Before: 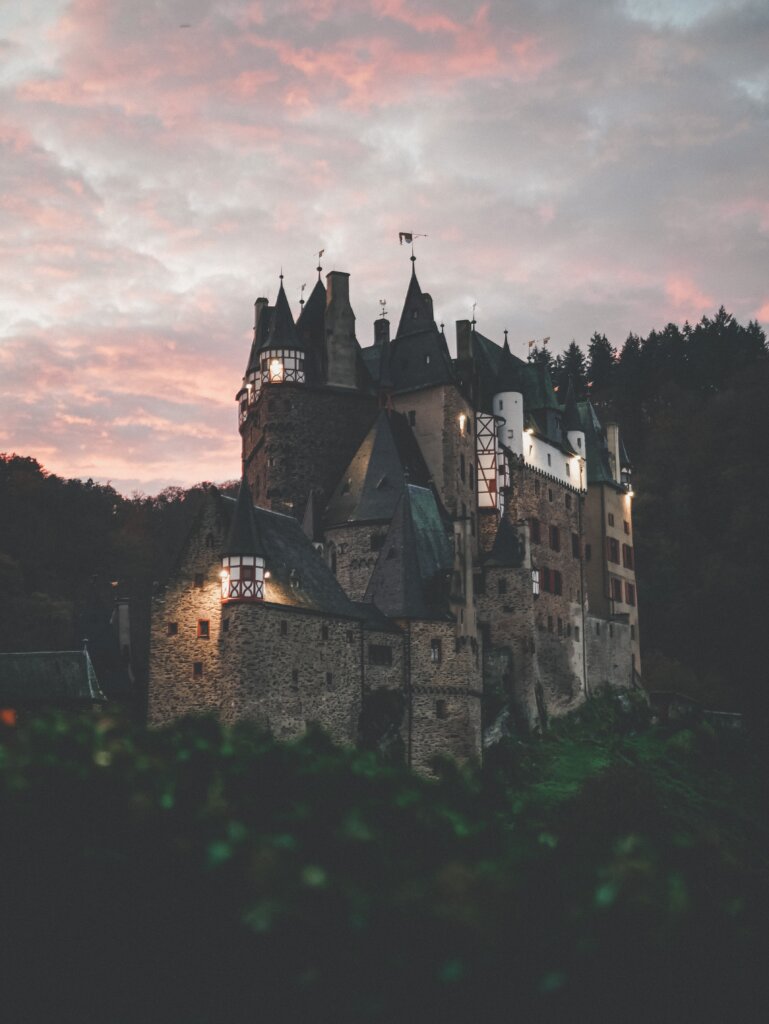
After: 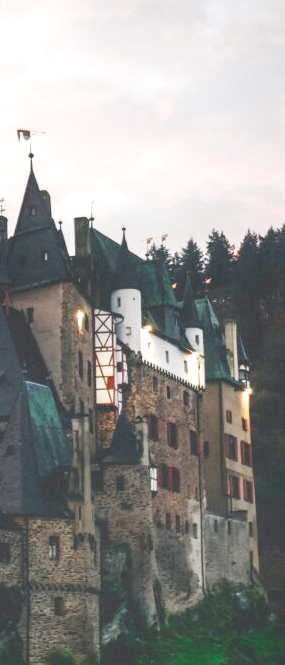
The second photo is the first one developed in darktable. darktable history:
crop and rotate: left 49.795%, top 10.149%, right 13.092%, bottom 24.824%
tone equalizer: -8 EV -0.732 EV, -7 EV -0.705 EV, -6 EV -0.622 EV, -5 EV -0.41 EV, -3 EV 0.395 EV, -2 EV 0.6 EV, -1 EV 0.675 EV, +0 EV 0.776 EV
base curve: curves: ch0 [(0, 0) (0.204, 0.334) (0.55, 0.733) (1, 1)], preserve colors none
color balance rgb: perceptual saturation grading › global saturation 20%, perceptual saturation grading › highlights -14.05%, perceptual saturation grading › shadows 49.398%, global vibrance 20%
